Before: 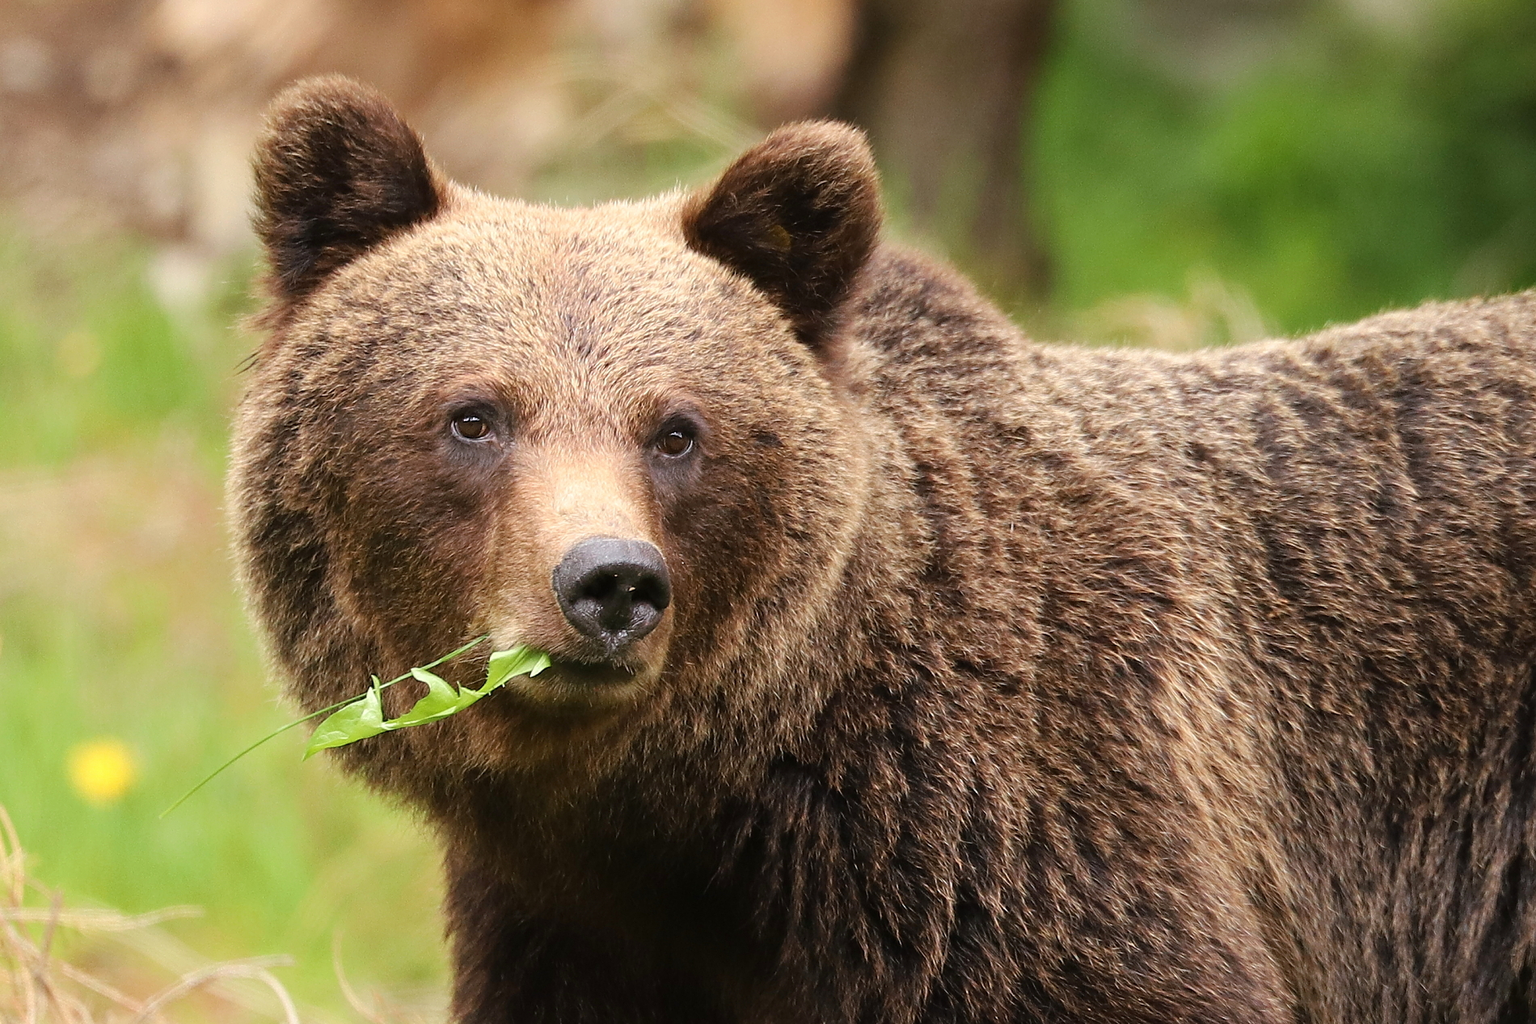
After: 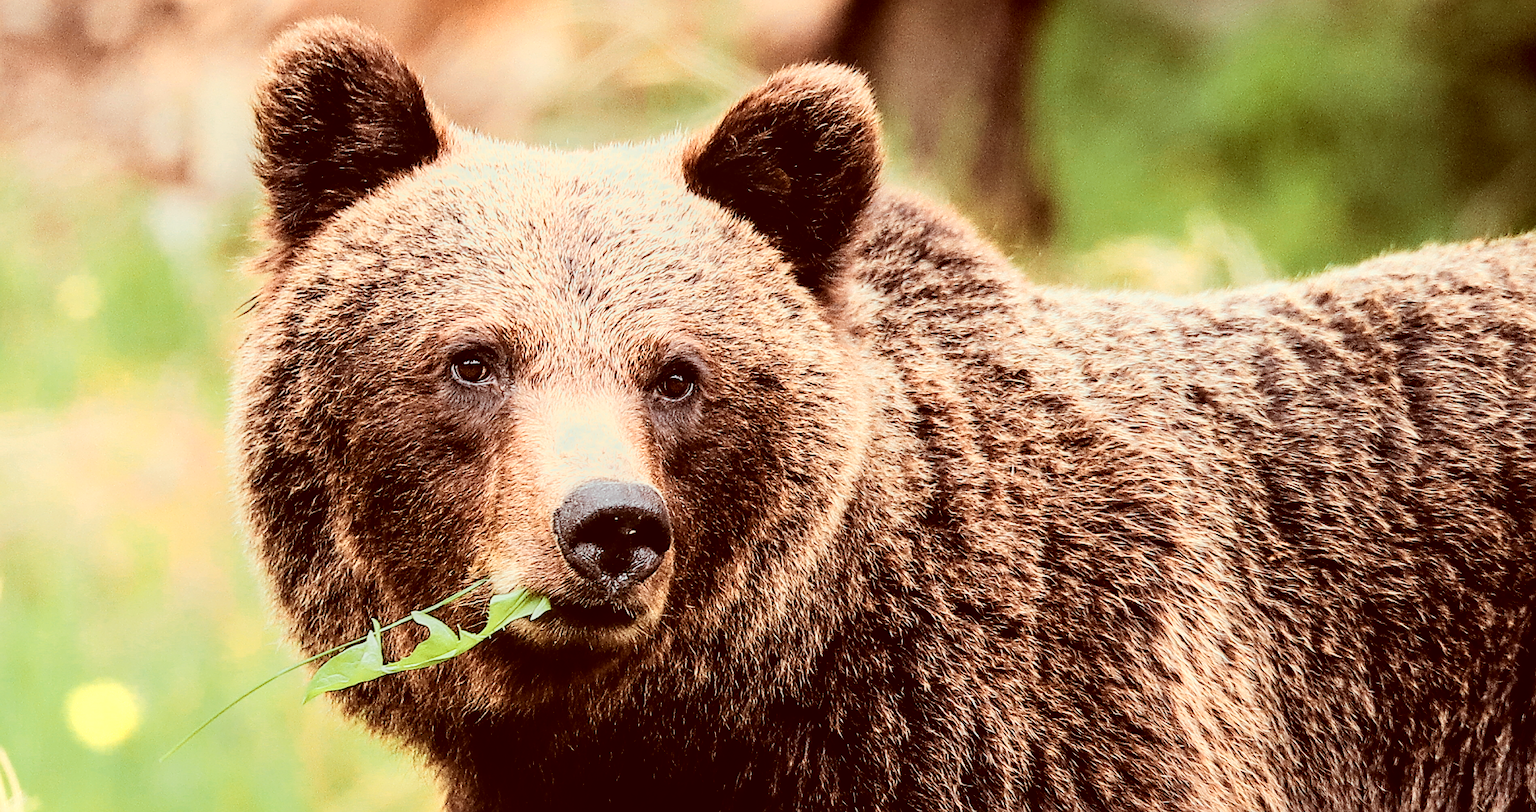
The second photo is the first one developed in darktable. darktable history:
local contrast: on, module defaults
crop and rotate: top 5.667%, bottom 14.937%
color correction: highlights a* -7.23, highlights b* -0.161, shadows a* 20.08, shadows b* 11.73
sharpen: on, module defaults
color zones: curves: ch0 [(0.018, 0.548) (0.197, 0.654) (0.425, 0.447) (0.605, 0.658) (0.732, 0.579)]; ch1 [(0.105, 0.531) (0.224, 0.531) (0.386, 0.39) (0.618, 0.456) (0.732, 0.456) (0.956, 0.421)]; ch2 [(0.039, 0.583) (0.215, 0.465) (0.399, 0.544) (0.465, 0.548) (0.614, 0.447) (0.724, 0.43) (0.882, 0.623) (0.956, 0.632)]
tone equalizer: -8 EV -0.75 EV, -7 EV -0.7 EV, -6 EV -0.6 EV, -5 EV -0.4 EV, -3 EV 0.4 EV, -2 EV 0.6 EV, -1 EV 0.7 EV, +0 EV 0.75 EV, edges refinement/feathering 500, mask exposure compensation -1.57 EV, preserve details no
filmic rgb: black relative exposure -7.65 EV, white relative exposure 4.56 EV, hardness 3.61, contrast 1.05
